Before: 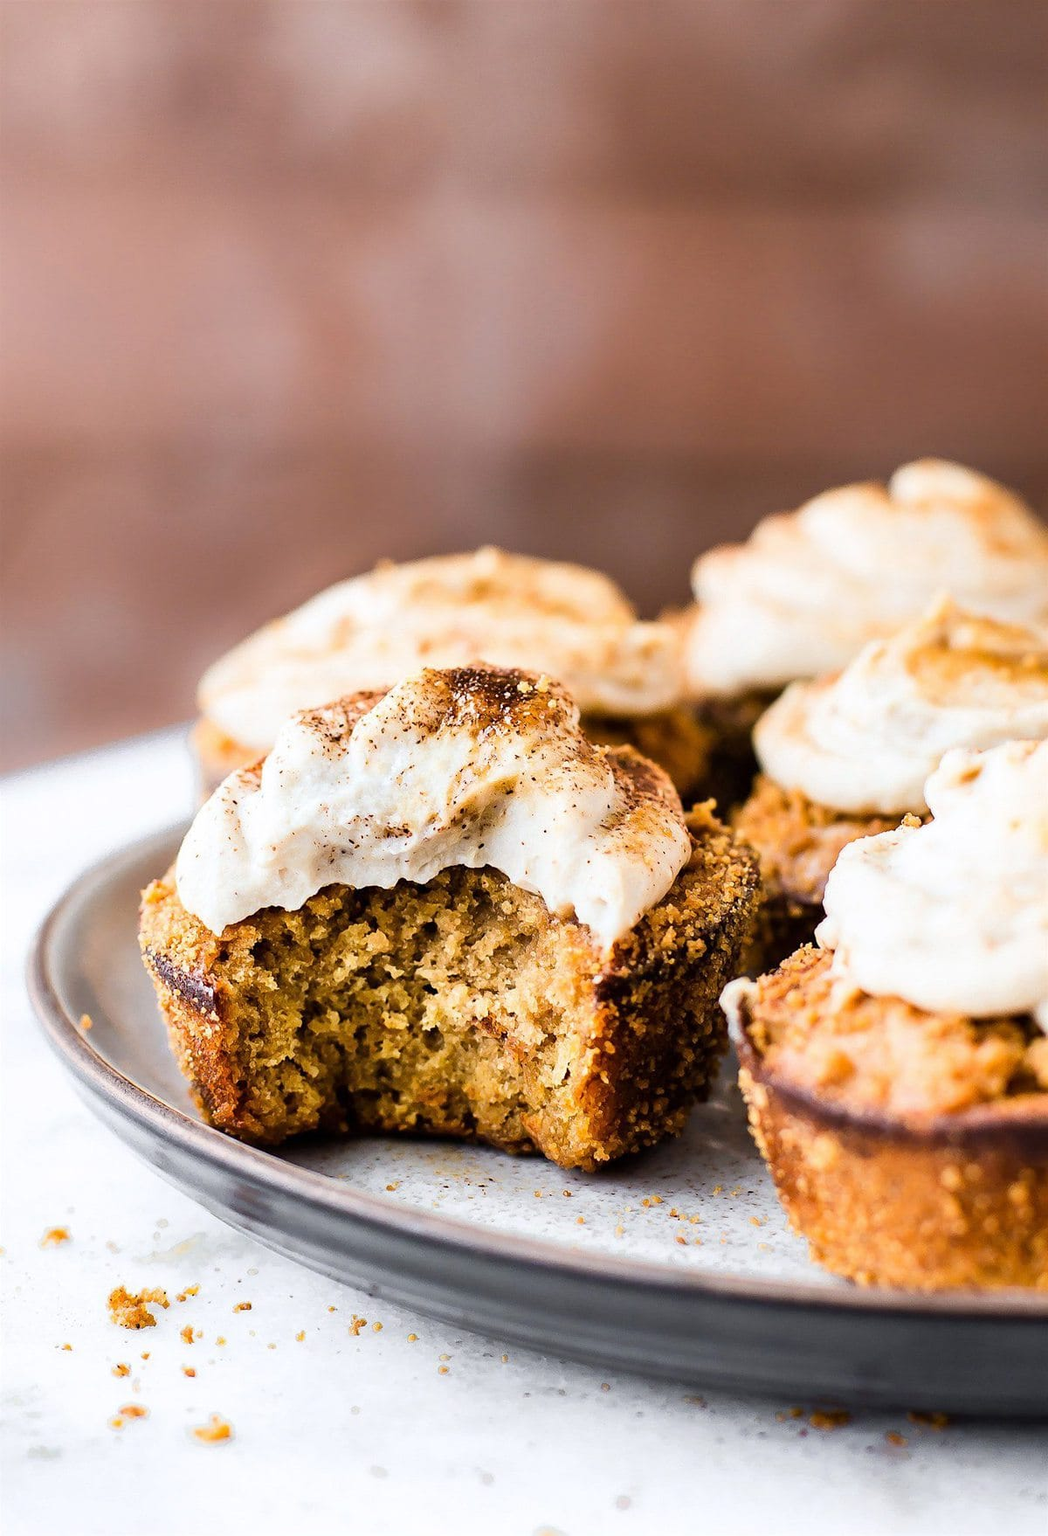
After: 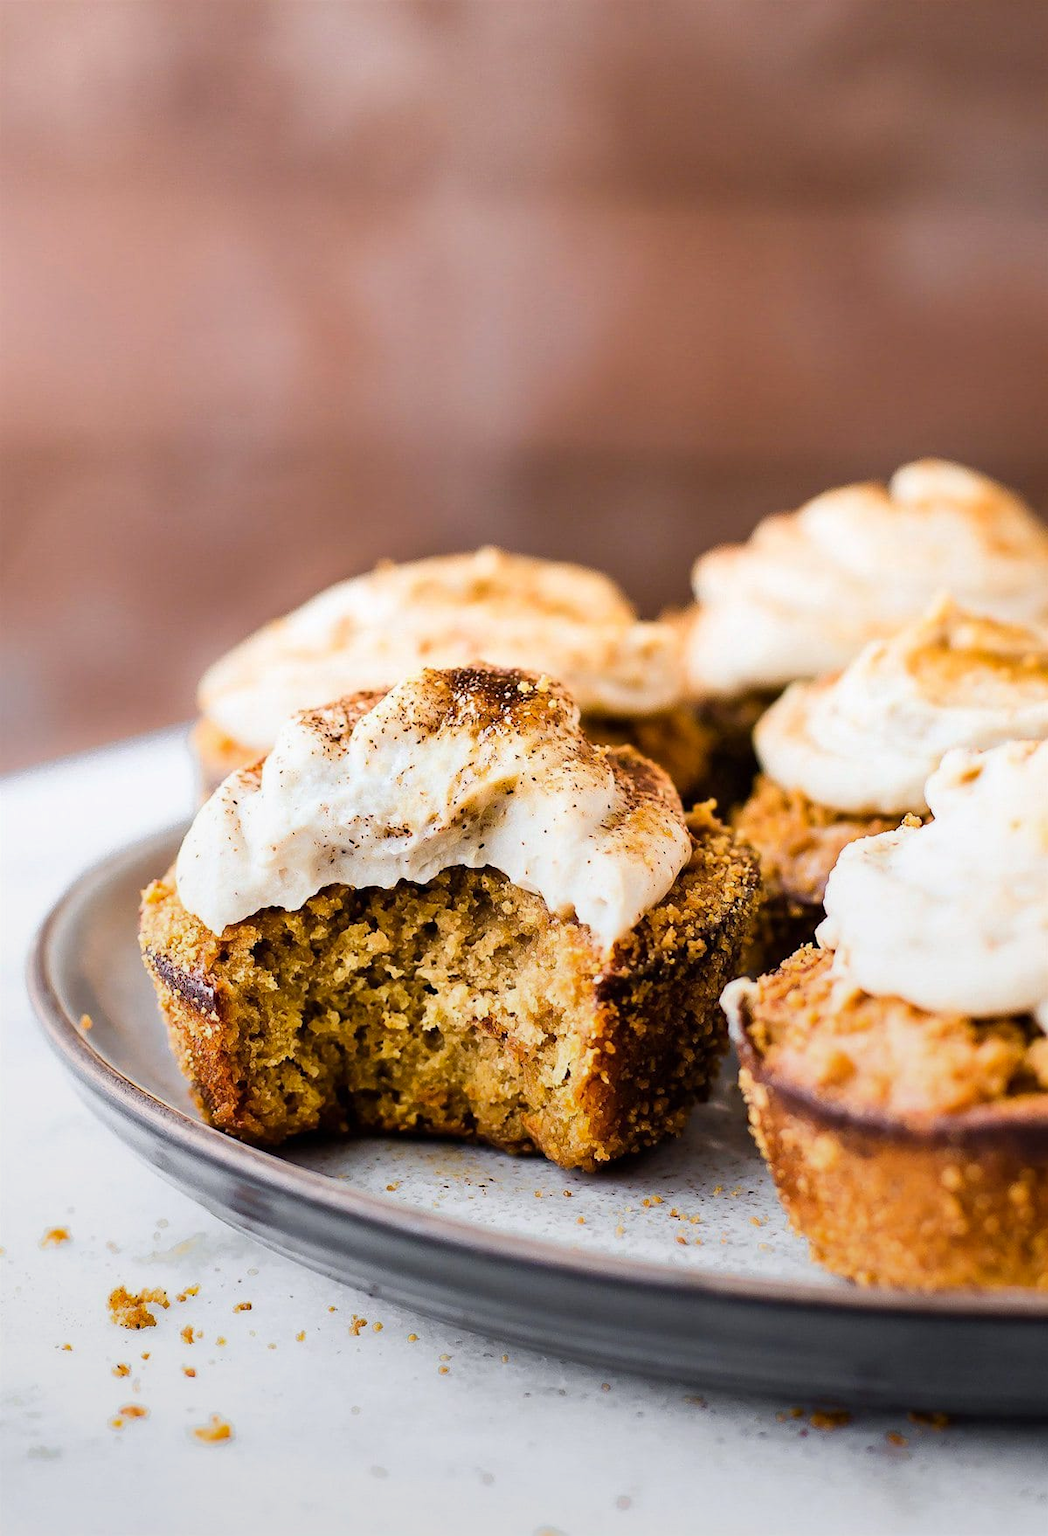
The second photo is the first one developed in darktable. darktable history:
color balance rgb: global vibrance 20%
graduated density: rotation -180°, offset 27.42
